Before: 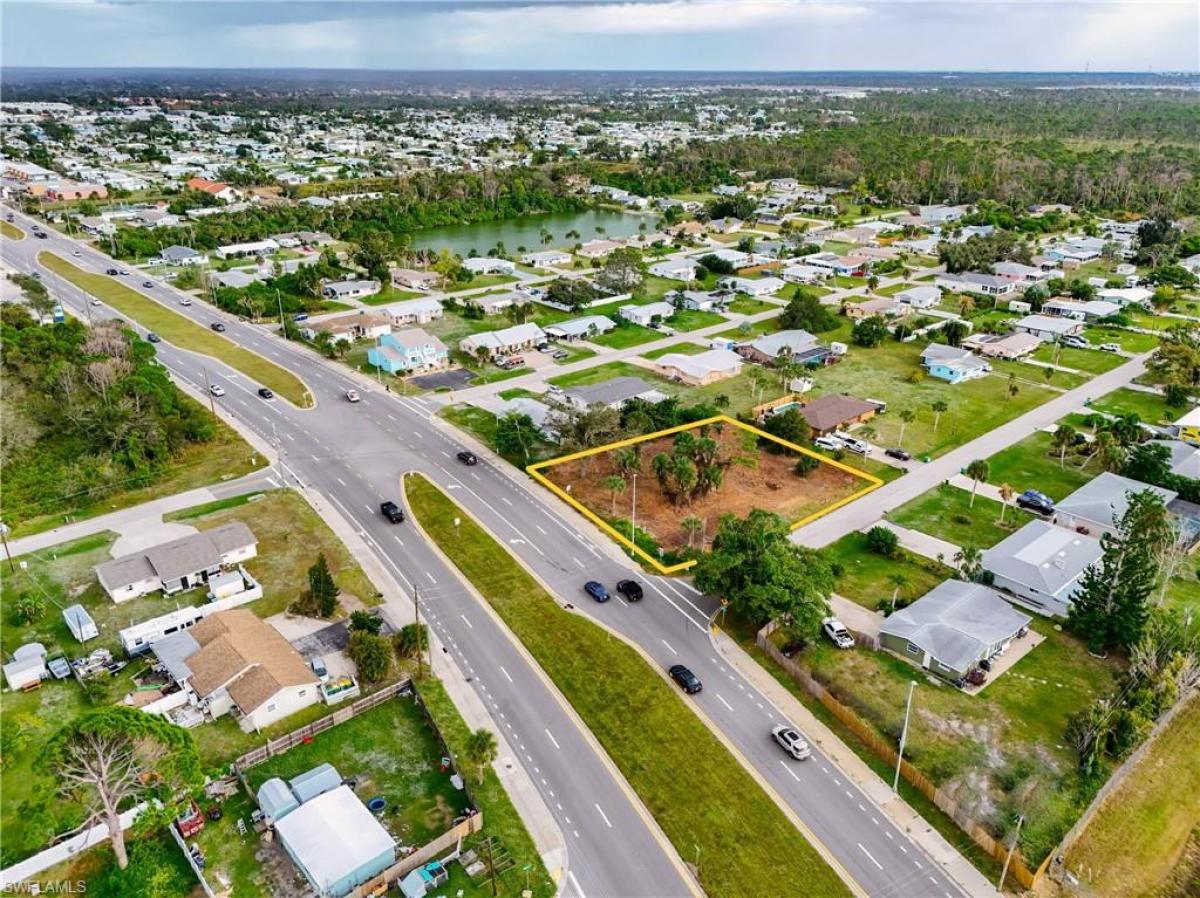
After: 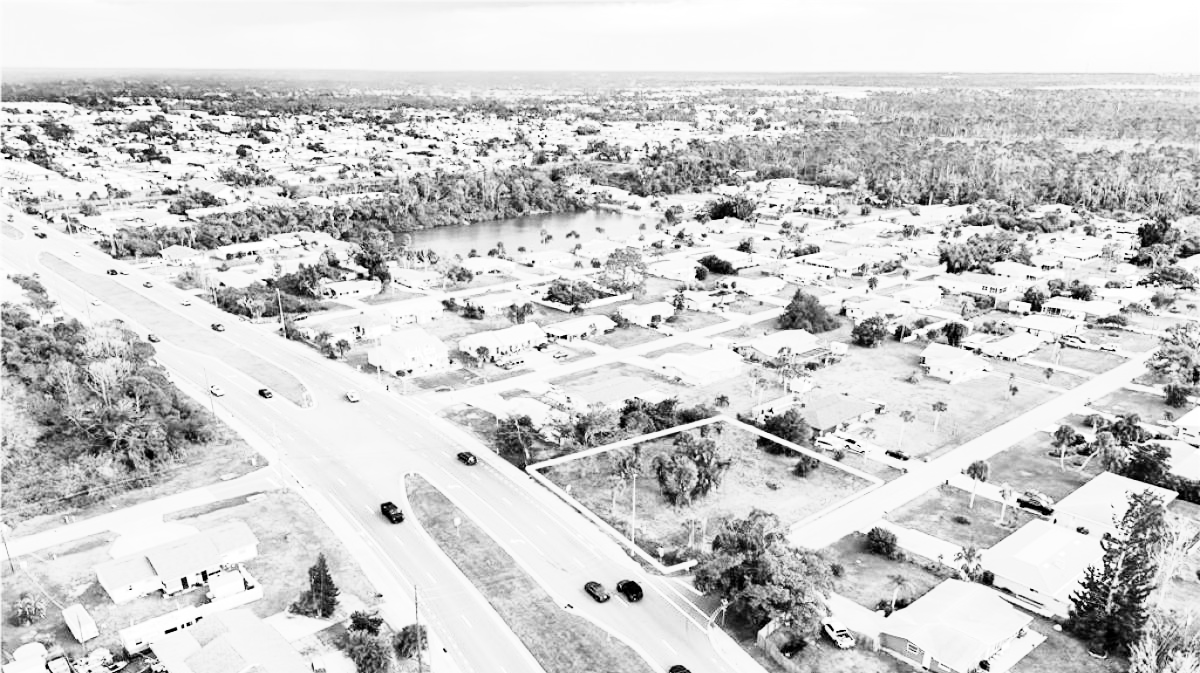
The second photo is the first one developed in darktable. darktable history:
exposure: black level correction 0.002, exposure 0.15 EV, compensate highlight preservation false
crop: bottom 24.988%
tone curve: curves: ch0 [(0, 0) (0.003, 0.003) (0.011, 0.011) (0.025, 0.026) (0.044, 0.045) (0.069, 0.087) (0.1, 0.141) (0.136, 0.202) (0.177, 0.271) (0.224, 0.357) (0.277, 0.461) (0.335, 0.583) (0.399, 0.685) (0.468, 0.782) (0.543, 0.867) (0.623, 0.927) (0.709, 0.96) (0.801, 0.975) (0.898, 0.987) (1, 1)], color space Lab, independent channels, preserve colors none
monochrome: on, module defaults
white balance: emerald 1
